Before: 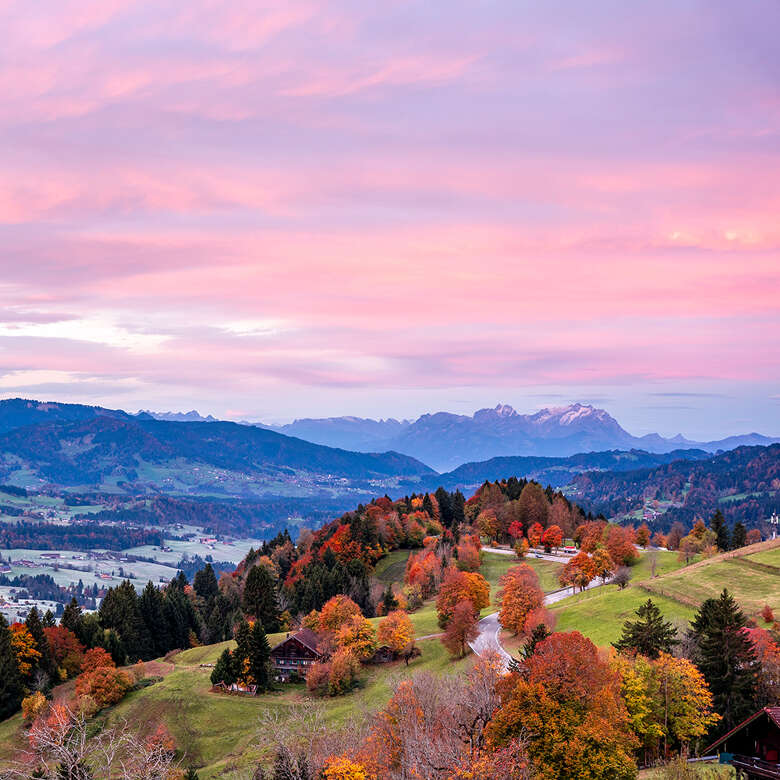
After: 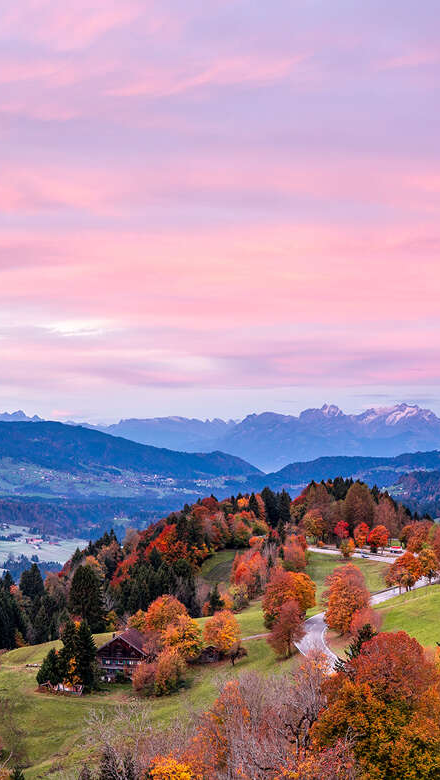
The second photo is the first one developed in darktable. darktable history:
crop and rotate: left 22.404%, right 21.103%
